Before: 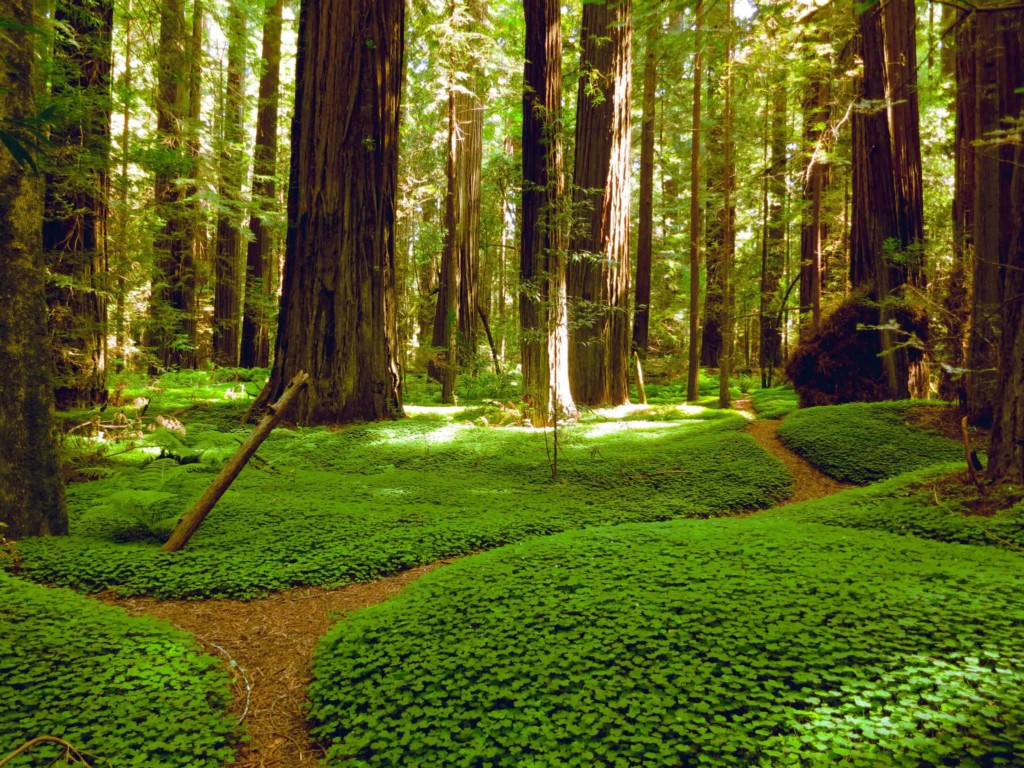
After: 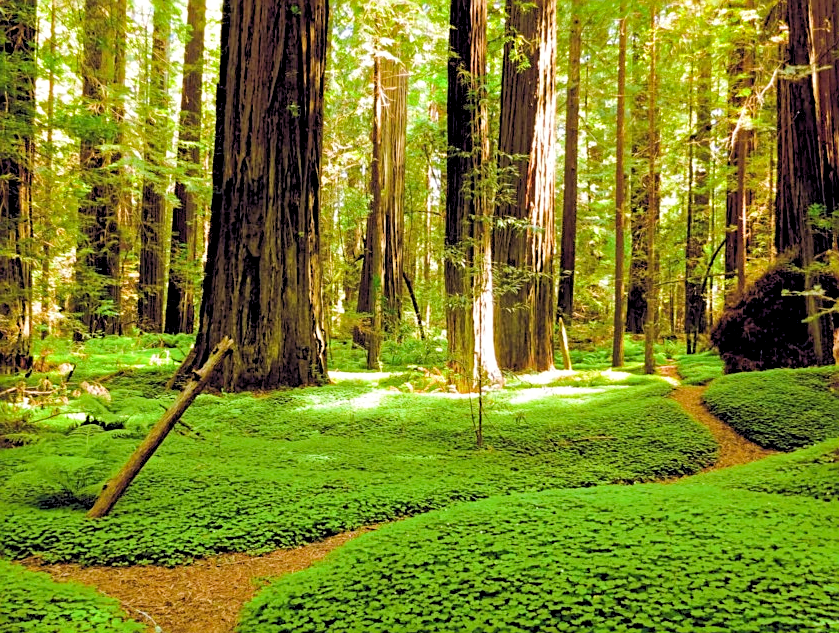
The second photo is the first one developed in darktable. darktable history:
crop and rotate: left 7.403%, top 4.456%, right 10.599%, bottom 13.06%
sharpen: on, module defaults
shadows and highlights: on, module defaults
filmic rgb: black relative exposure -7.15 EV, white relative exposure 5.38 EV, threshold 5.99 EV, hardness 3.03, enable highlight reconstruction true
levels: white 99.93%, levels [0.062, 0.494, 0.925]
exposure: exposure 1.156 EV, compensate highlight preservation false
